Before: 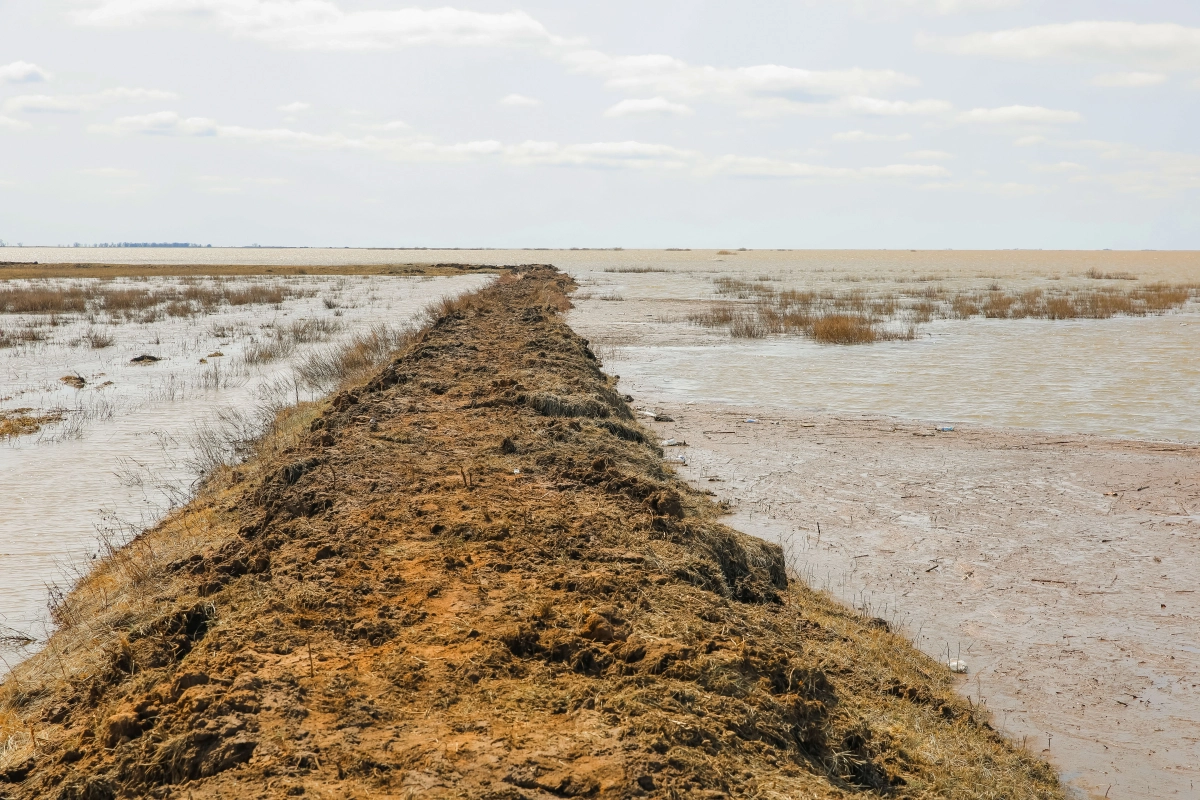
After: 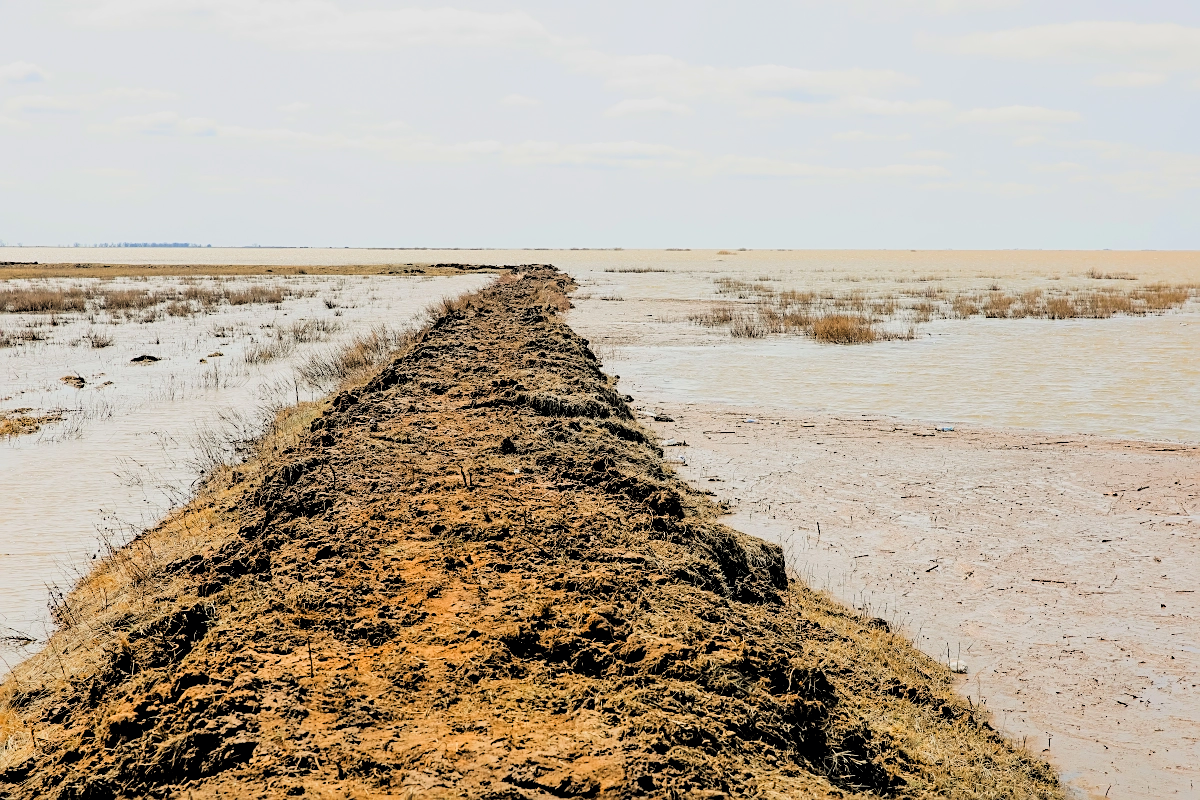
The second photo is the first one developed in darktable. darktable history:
rgb levels: levels [[0.029, 0.461, 0.922], [0, 0.5, 1], [0, 0.5, 1]]
sharpen: on, module defaults
filmic rgb: black relative exposure -7.65 EV, white relative exposure 4.56 EV, hardness 3.61, color science v6 (2022)
tone curve: curves: ch0 [(0, 0) (0.004, 0.001) (0.133, 0.112) (0.325, 0.362) (0.832, 0.893) (1, 1)], color space Lab, linked channels, preserve colors none
